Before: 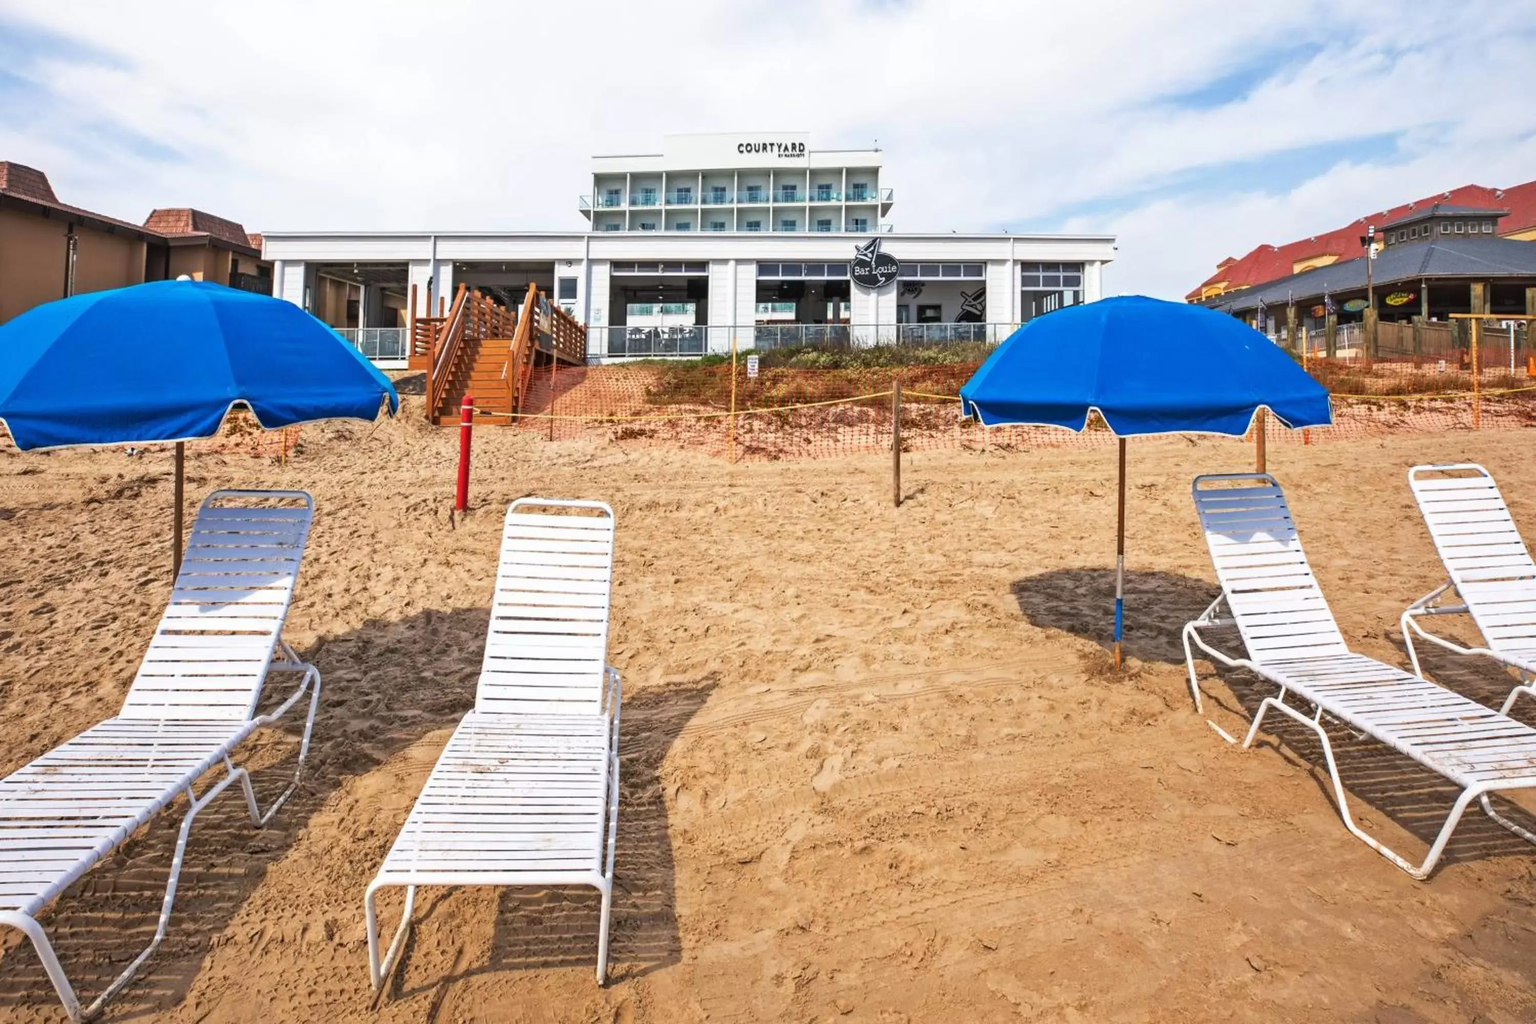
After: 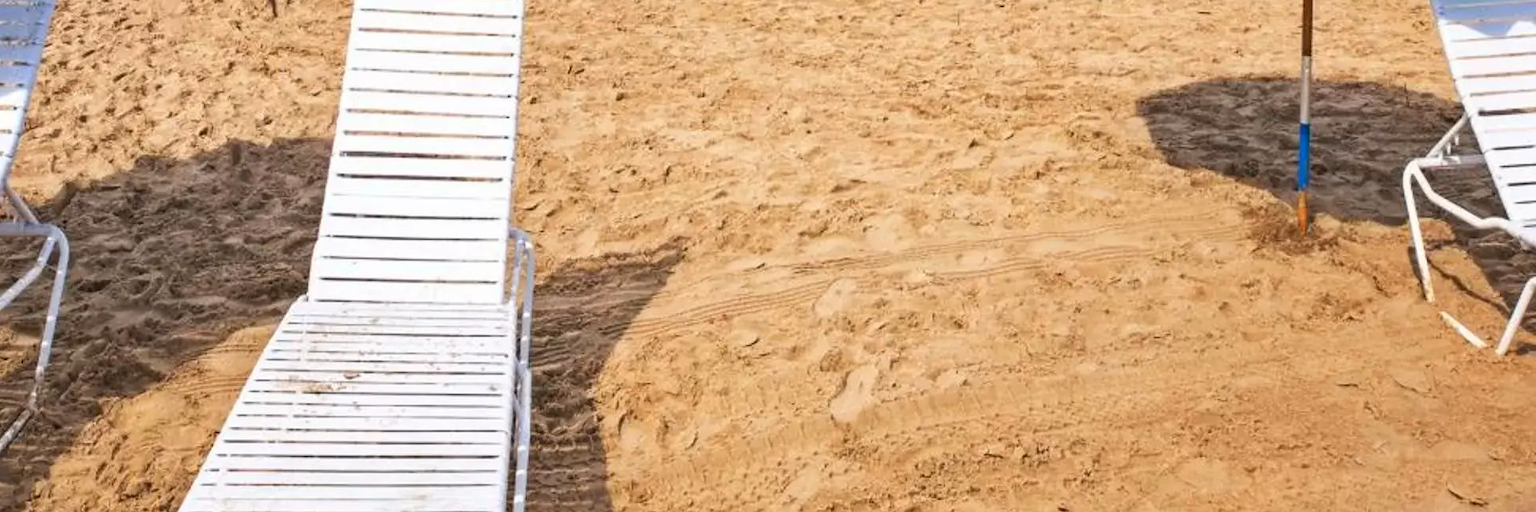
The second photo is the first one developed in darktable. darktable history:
crop: left 17.995%, top 50.698%, right 17.357%, bottom 16.923%
contrast brightness saturation: contrast 0.038, saturation 0.07
